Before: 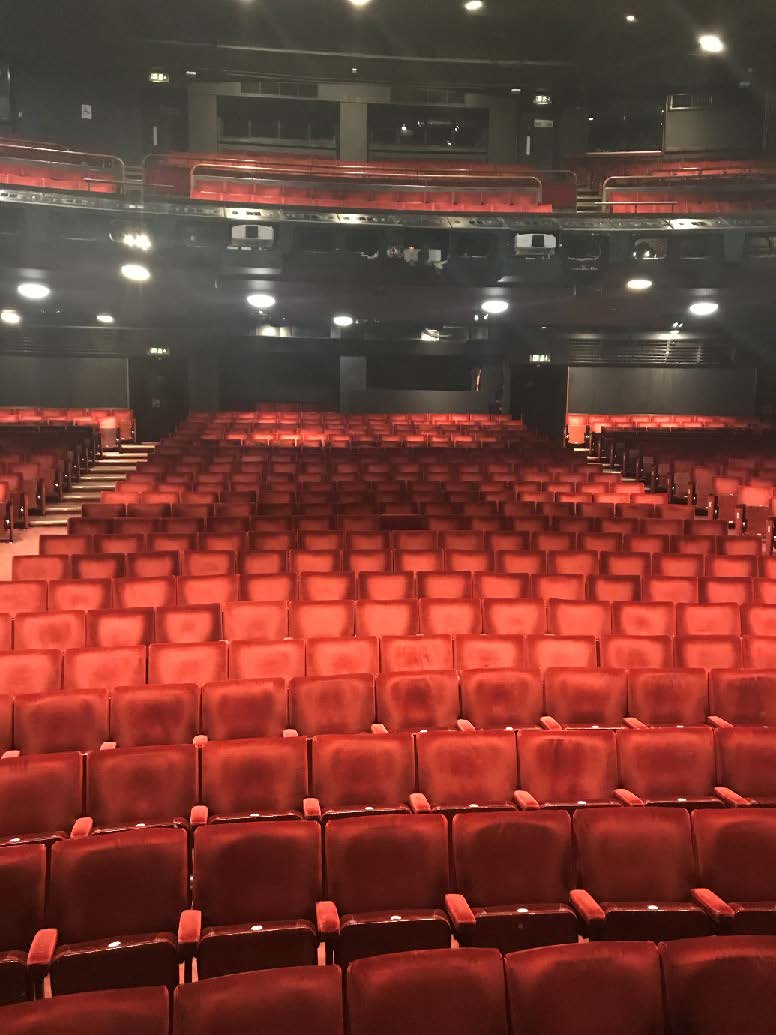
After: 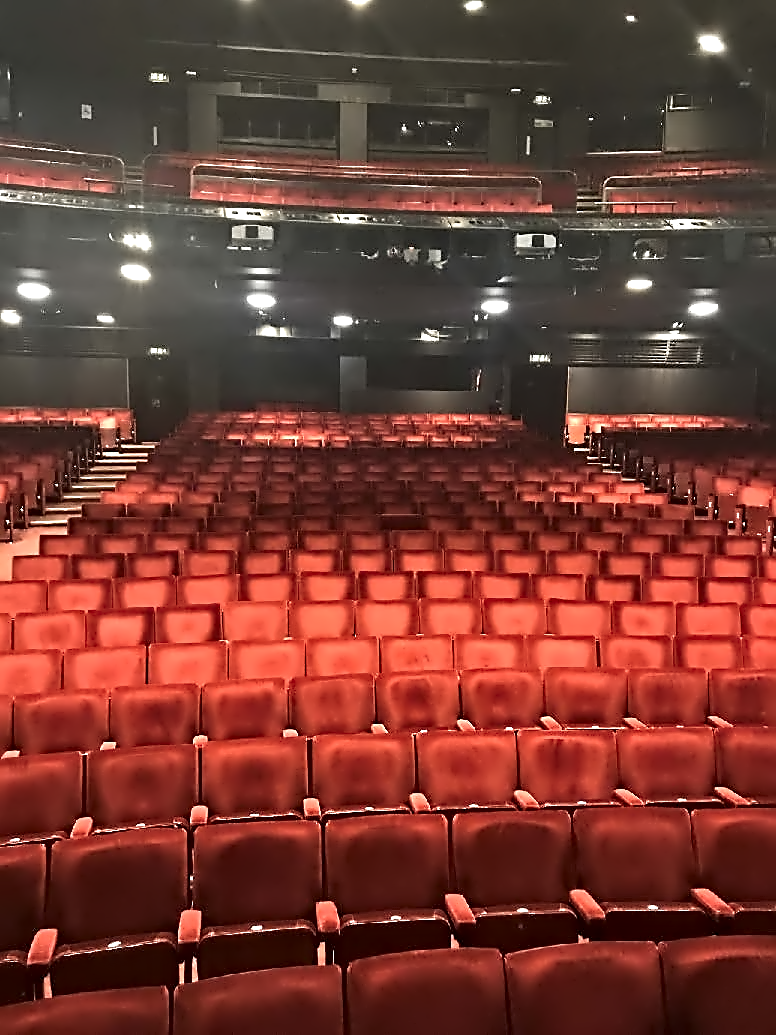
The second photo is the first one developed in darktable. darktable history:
contrast equalizer: y [[0.5, 0.542, 0.583, 0.625, 0.667, 0.708], [0.5 ×6], [0.5 ×6], [0, 0.033, 0.067, 0.1, 0.133, 0.167], [0, 0.05, 0.1, 0.15, 0.2, 0.25]]
sharpen: on, module defaults
